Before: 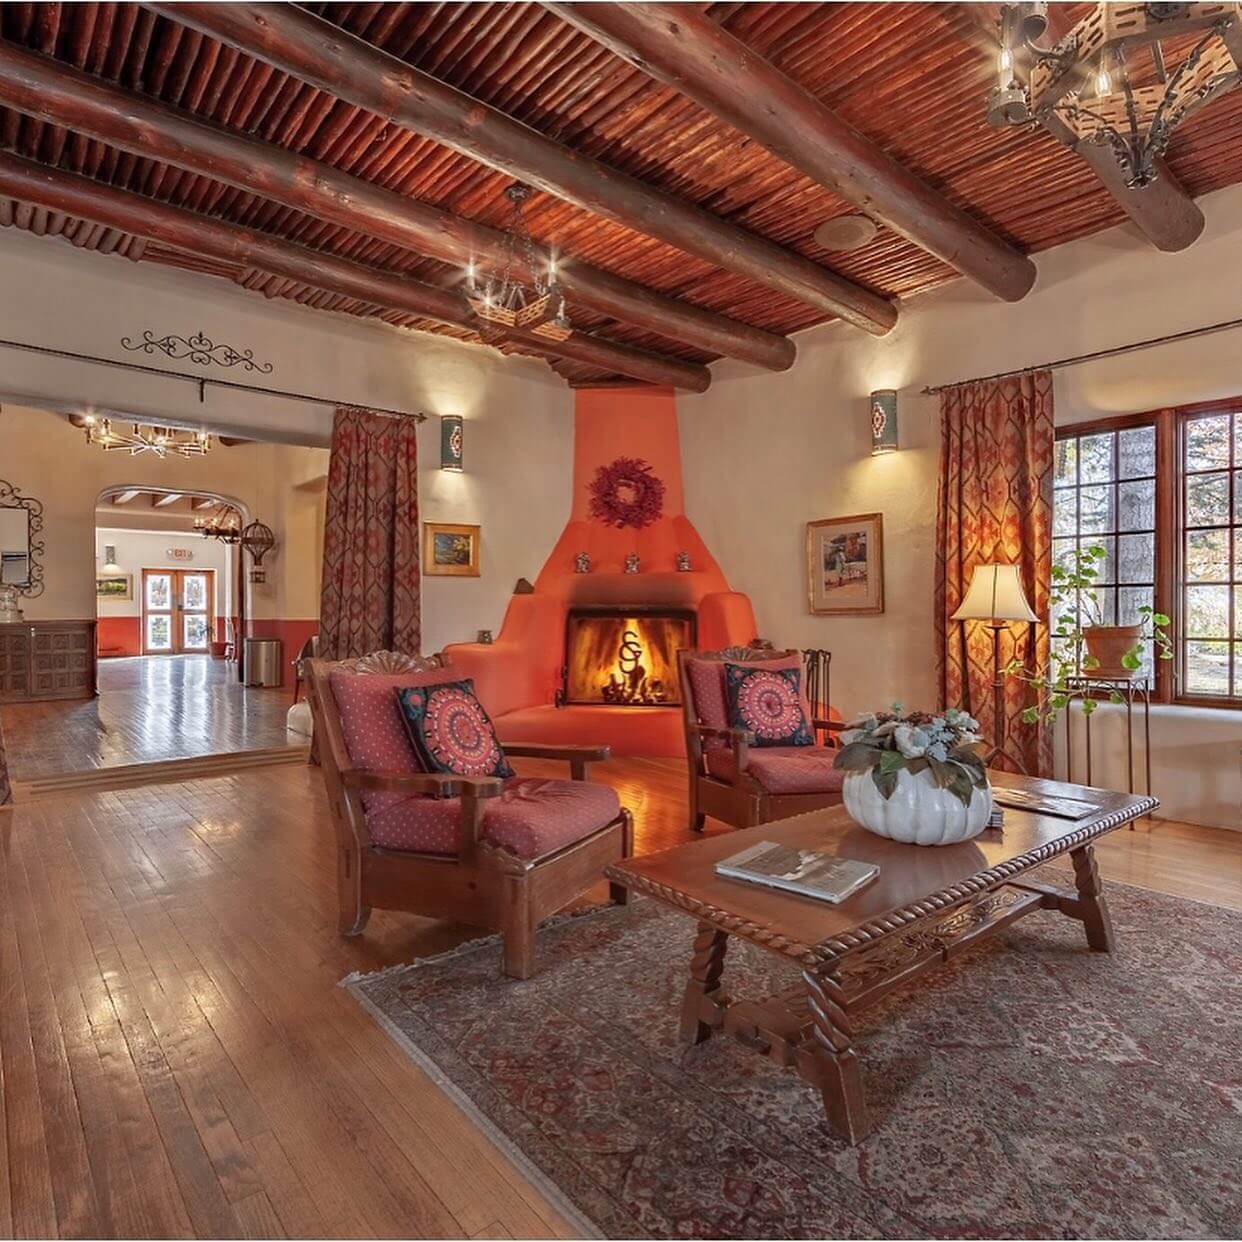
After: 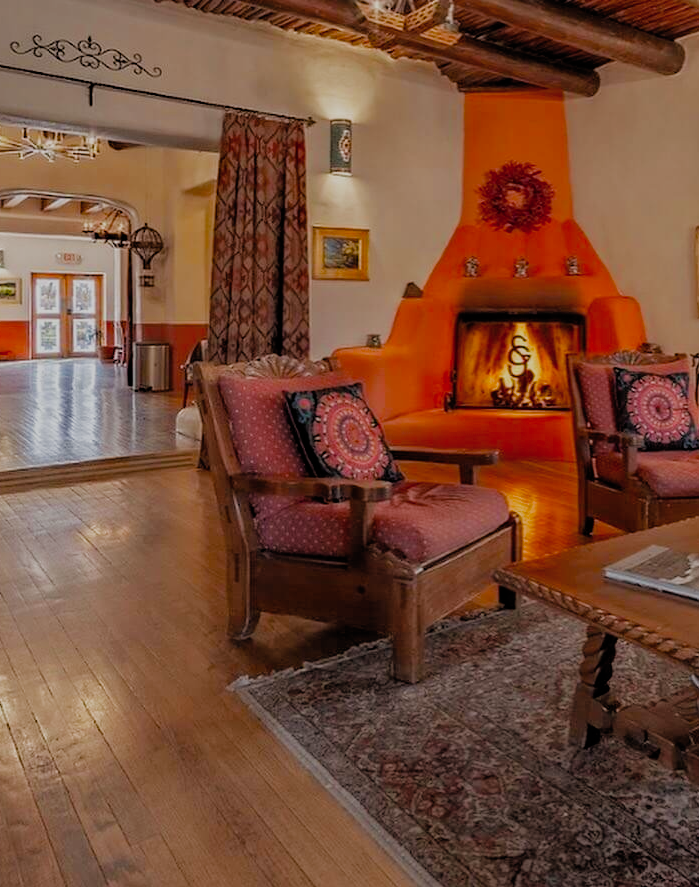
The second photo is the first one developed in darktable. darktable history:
color correction: saturation 0.8
crop: left 8.966%, top 23.852%, right 34.699%, bottom 4.703%
filmic rgb: black relative exposure -4.4 EV, white relative exposure 5 EV, threshold 3 EV, hardness 2.23, latitude 40.06%, contrast 1.15, highlights saturation mix 10%, shadows ↔ highlights balance 1.04%, preserve chrominance RGB euclidean norm (legacy), color science v4 (2020), enable highlight reconstruction true
